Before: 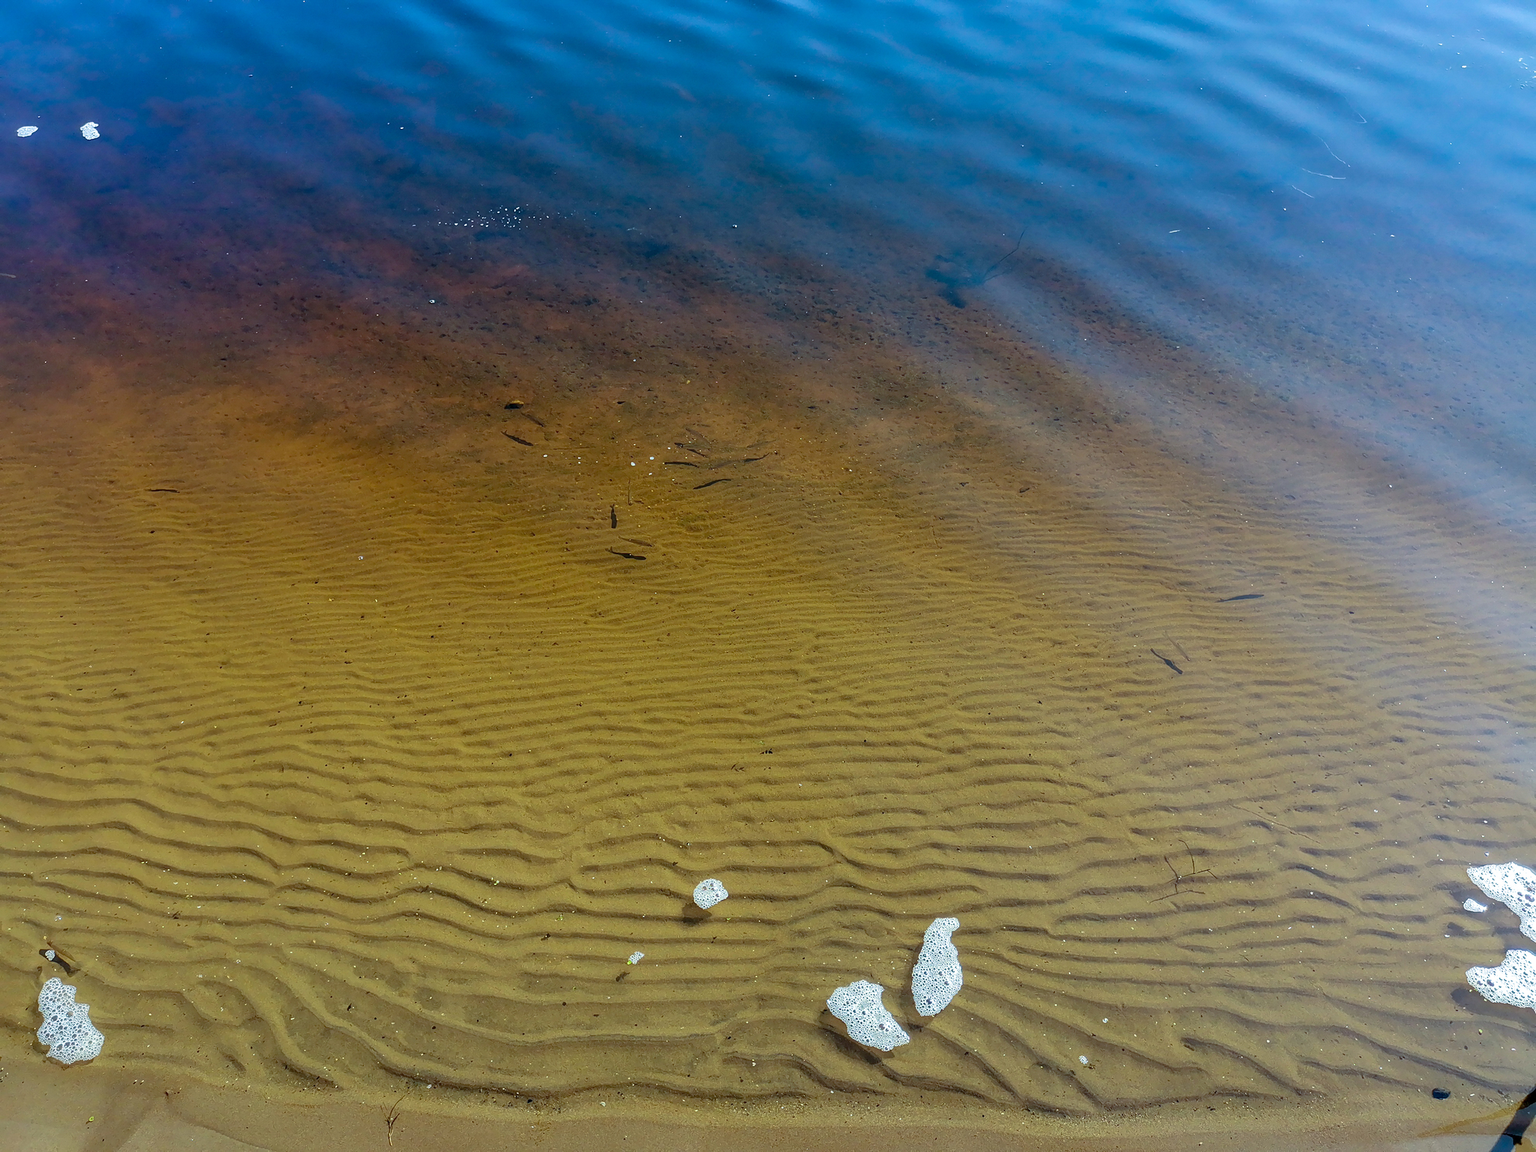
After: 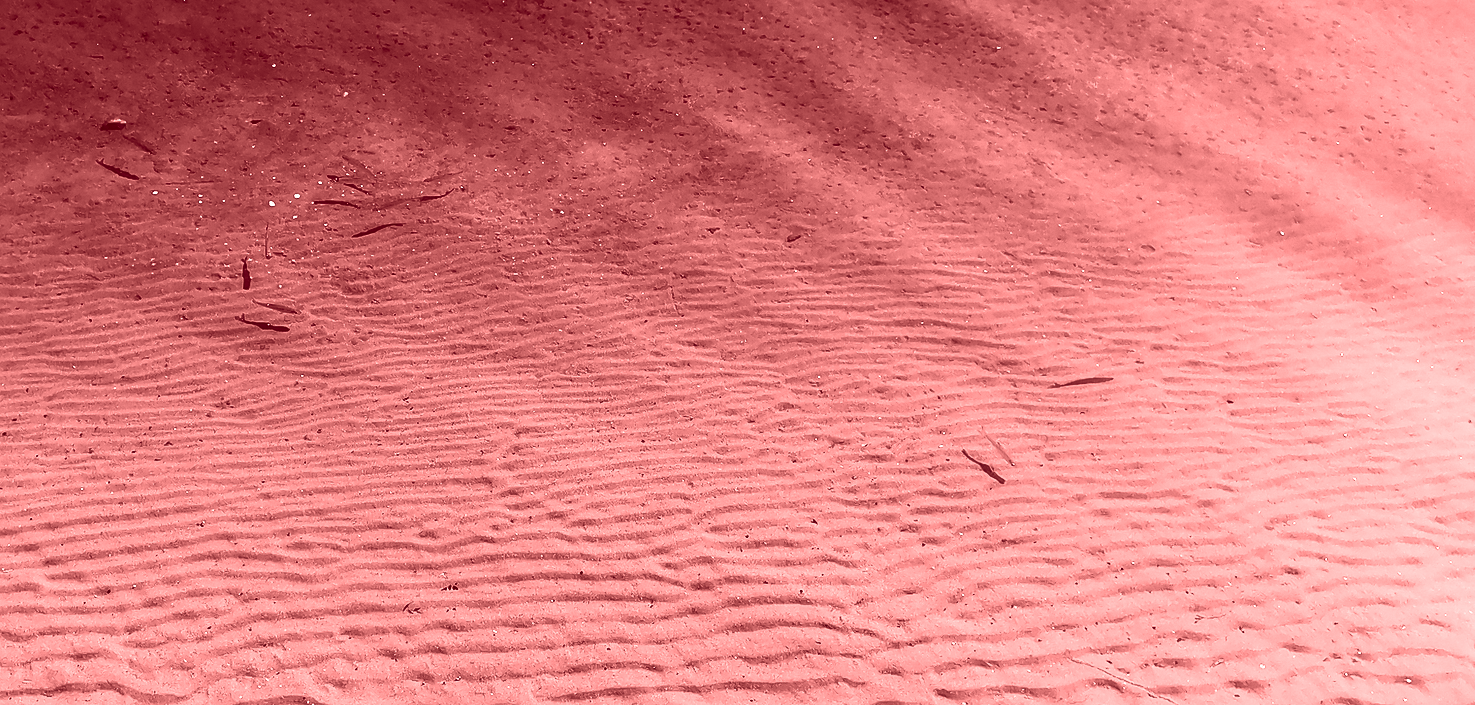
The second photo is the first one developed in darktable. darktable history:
contrast brightness saturation: contrast 0.4, brightness 0.05, saturation 0.25
colorize: saturation 60%, source mix 100%
crop and rotate: left 27.938%, top 27.046%, bottom 27.046%
tone equalizer: on, module defaults
sharpen: radius 1.559, amount 0.373, threshold 1.271
white balance: red 1.029, blue 0.92
